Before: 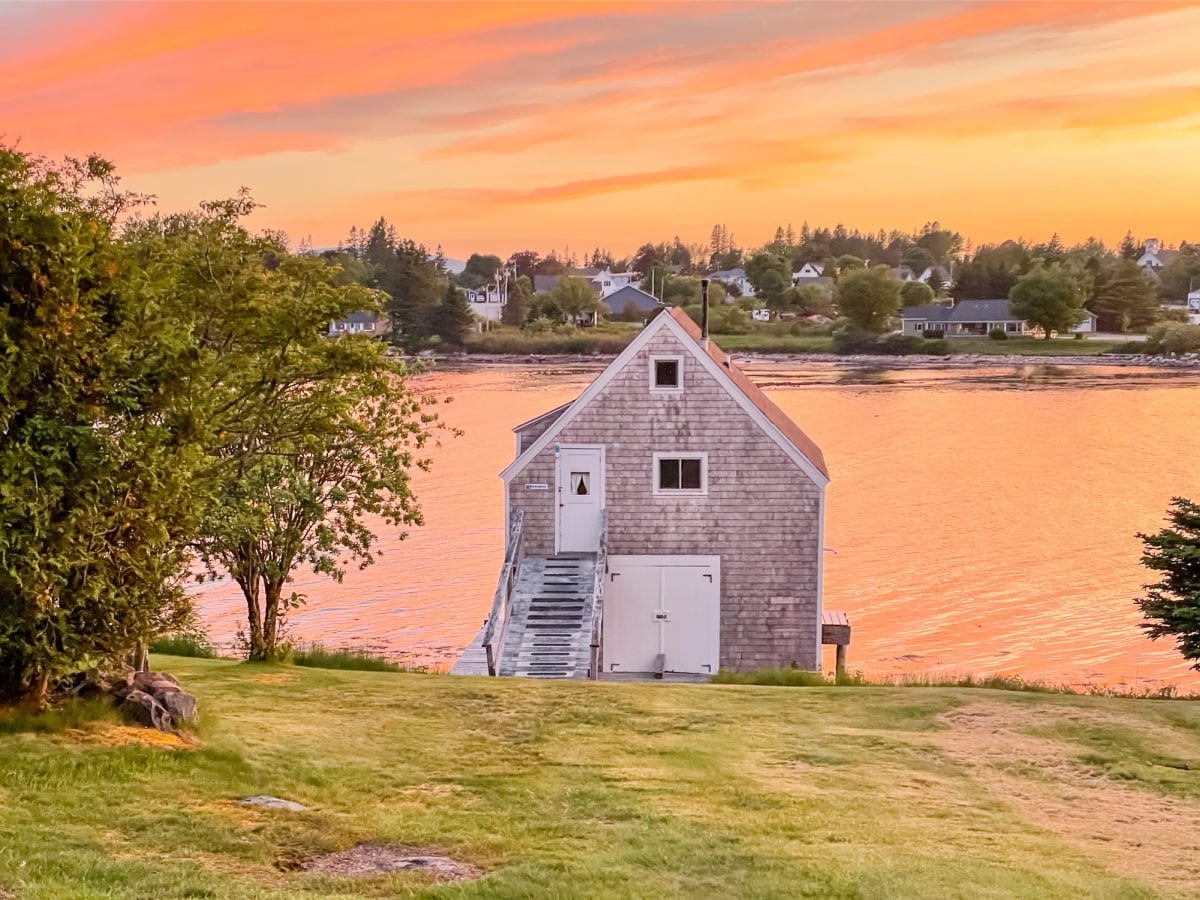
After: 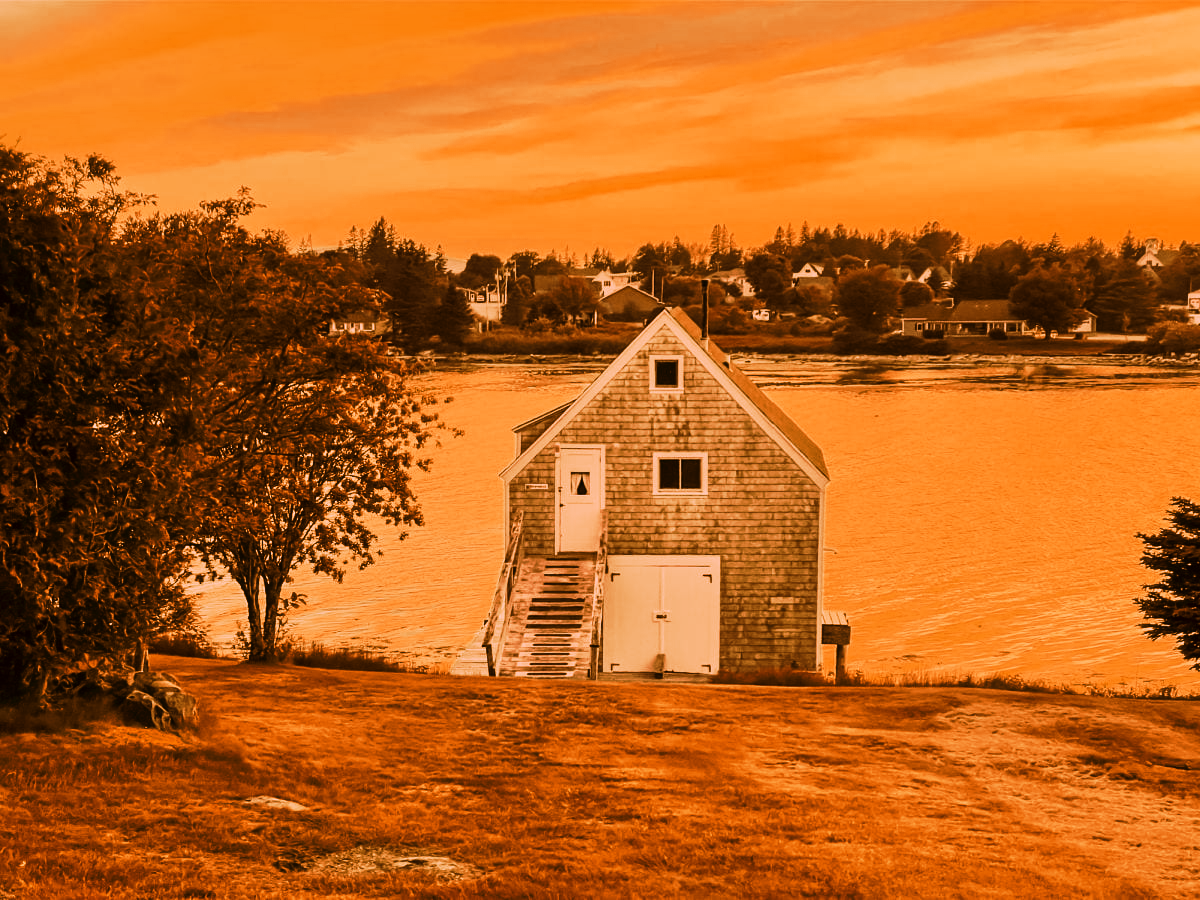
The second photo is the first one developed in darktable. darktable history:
tone curve: curves: ch0 [(0, 0) (0.003, 0.006) (0.011, 0.011) (0.025, 0.02) (0.044, 0.032) (0.069, 0.035) (0.1, 0.046) (0.136, 0.063) (0.177, 0.089) (0.224, 0.12) (0.277, 0.16) (0.335, 0.206) (0.399, 0.268) (0.468, 0.359) (0.543, 0.466) (0.623, 0.582) (0.709, 0.722) (0.801, 0.808) (0.898, 0.886) (1, 1)], preserve colors none
color look up table: target L [85.8, 77.1, 84.02, 62.59, 68.27, 60.52, 63.15, 45.32, 37.57, 32.49, 201.87, 69.6, 74.11, 69.03, 71.19, 61.2, 58.84, 51.26, 56.96, 57.02, 45.26, 25.36, 17.83, 2.01, 95.84, 82.44, 83.06, 74.14, 72.74, 67.37, 48.89, 53.08, 71.81, 38.17, 31.94, 42, 64.27, 42.15, 42.05, 15.28, 81.99, 74.24, 72.87, 70.08, 59.37, 76.42, 54.96, 66.26, 6.898], target a [19.92, 29.92, 23.11, 49.68, 32.97, 46.09, 31.49, 27.05, 22.49, 27.36, 0, 37.88, 33.88, 38.22, 34.43, 19.47, 21.96, 27.12, 20.36, 18.1, 19.93, 13.5, 15.67, 2.566, 18.34, 25.24, 23.21, 32.56, 31.7, 29.75, 19.14, 16.4, 33.93, 12.98, 20.81, 15.53, 23.74, 15.96, 17.09, 16.51, 23.06, 33.11, 32.97, 34.26, 25.94, 28.45, 18.41, 31.54, 20.52], target b [28.91, 38.42, 31.3, 56.07, 52.2, 55.33, 51.77, 50.1, 47.91, 49, -0.001, 53.97, 42.67, 54.68, 53.94, 40.85, 48.97, 50.14, 49.38, 48.87, 48.42, 39.37, 29.08, 3.235, 13.59, 30.86, 33.9, 53.16, 55.4, 52.37, 48.33, 49.14, 54.67, 47.27, 47.85, 48.35, 50.23, 48.5, 48.59, 25.18, 35.44, 47.02, 34.86, 53.66, 49.86, 57.56, 34.02, 52.63, 11.36], num patches 49
